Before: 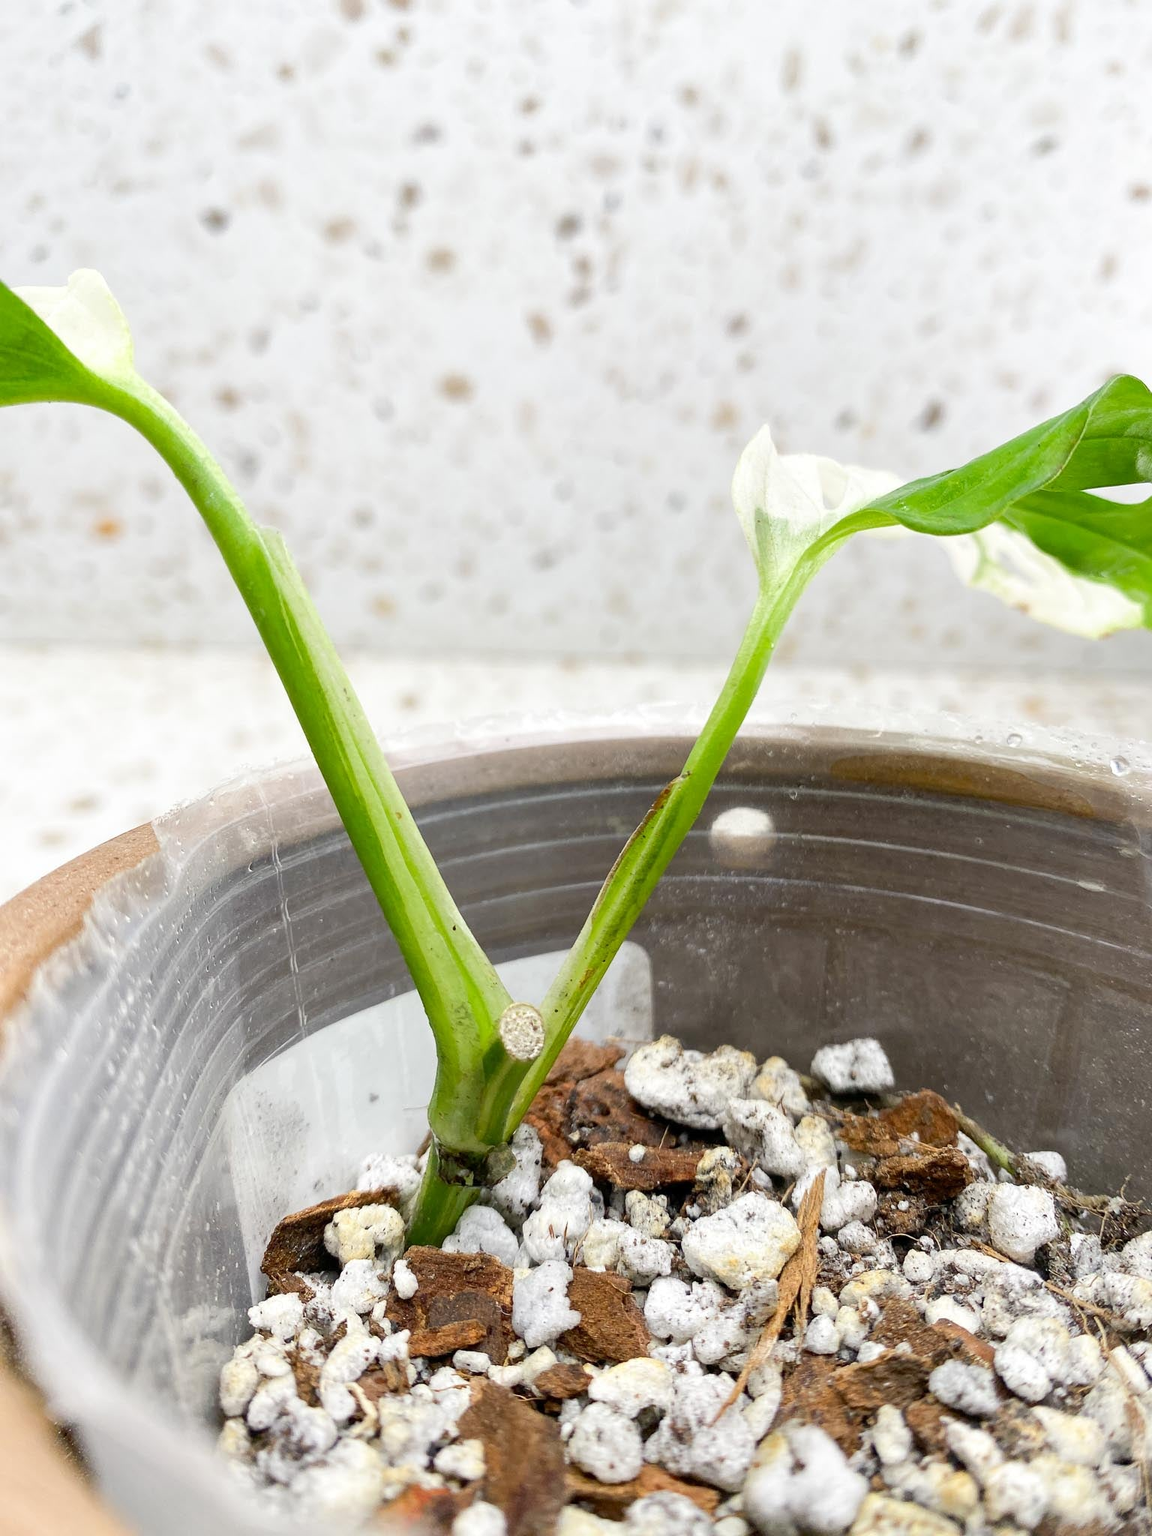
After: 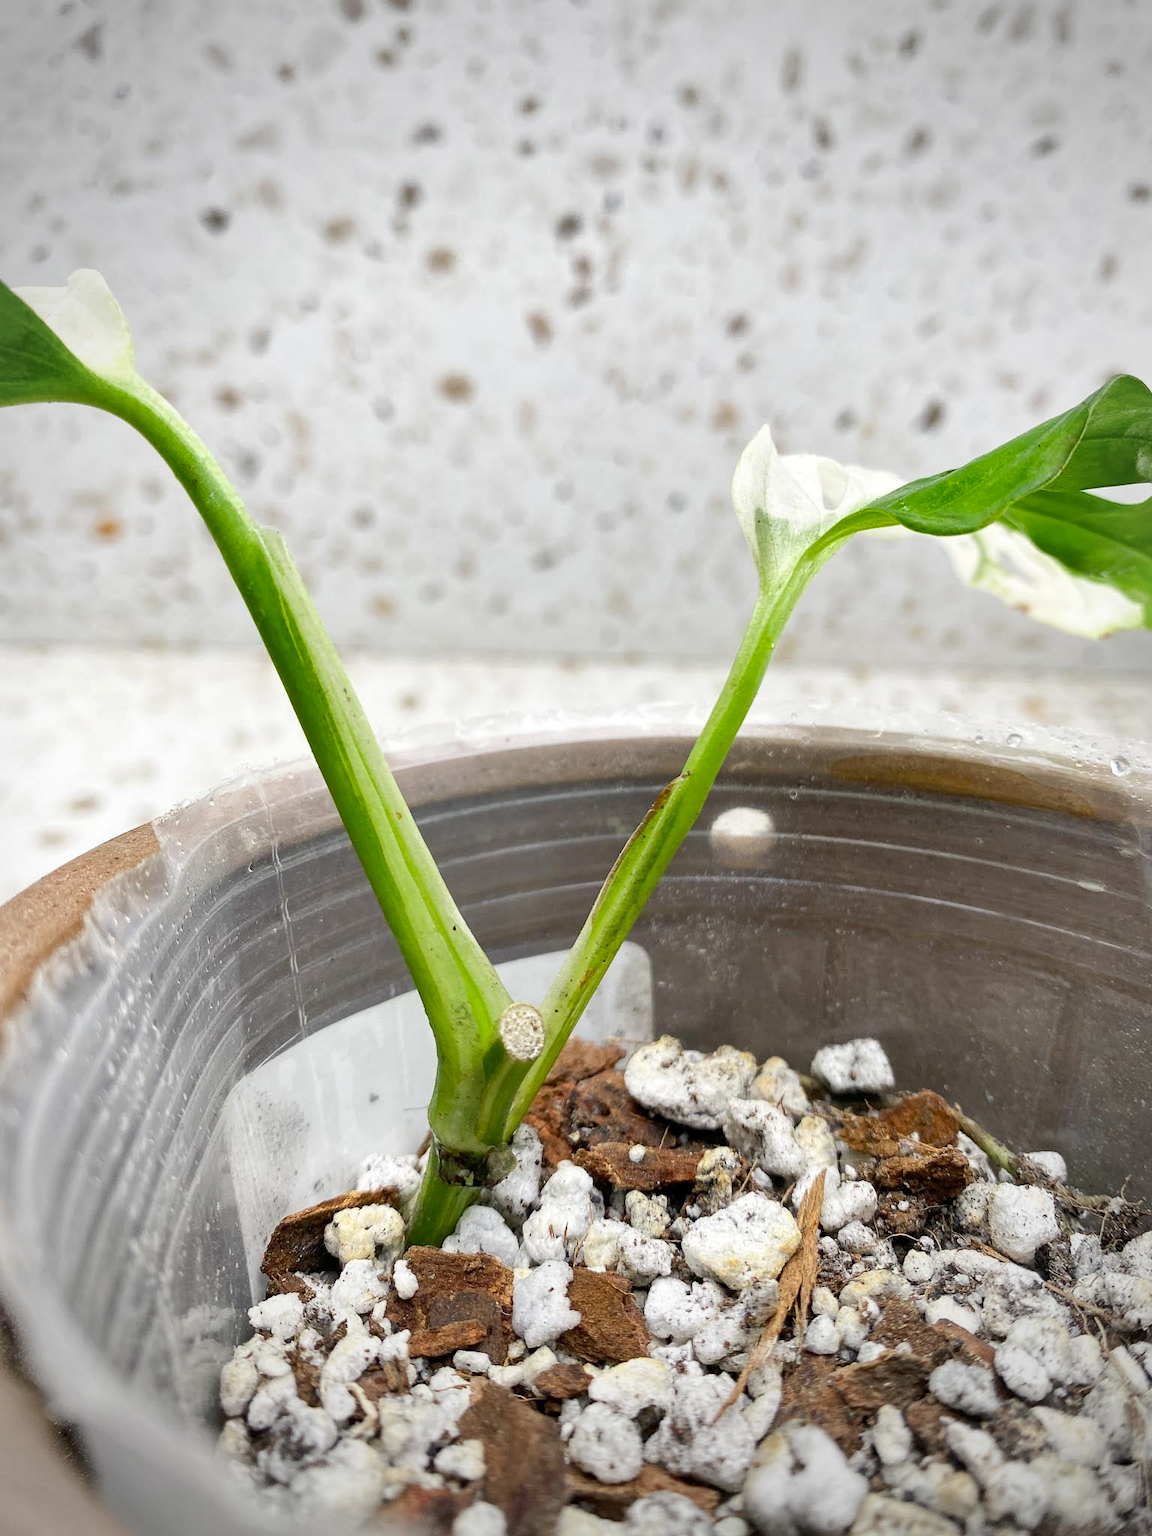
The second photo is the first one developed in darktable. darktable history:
vignetting: fall-off start 67.03%, width/height ratio 1.013
shadows and highlights: shadows 48.24, highlights -42.47, soften with gaussian
